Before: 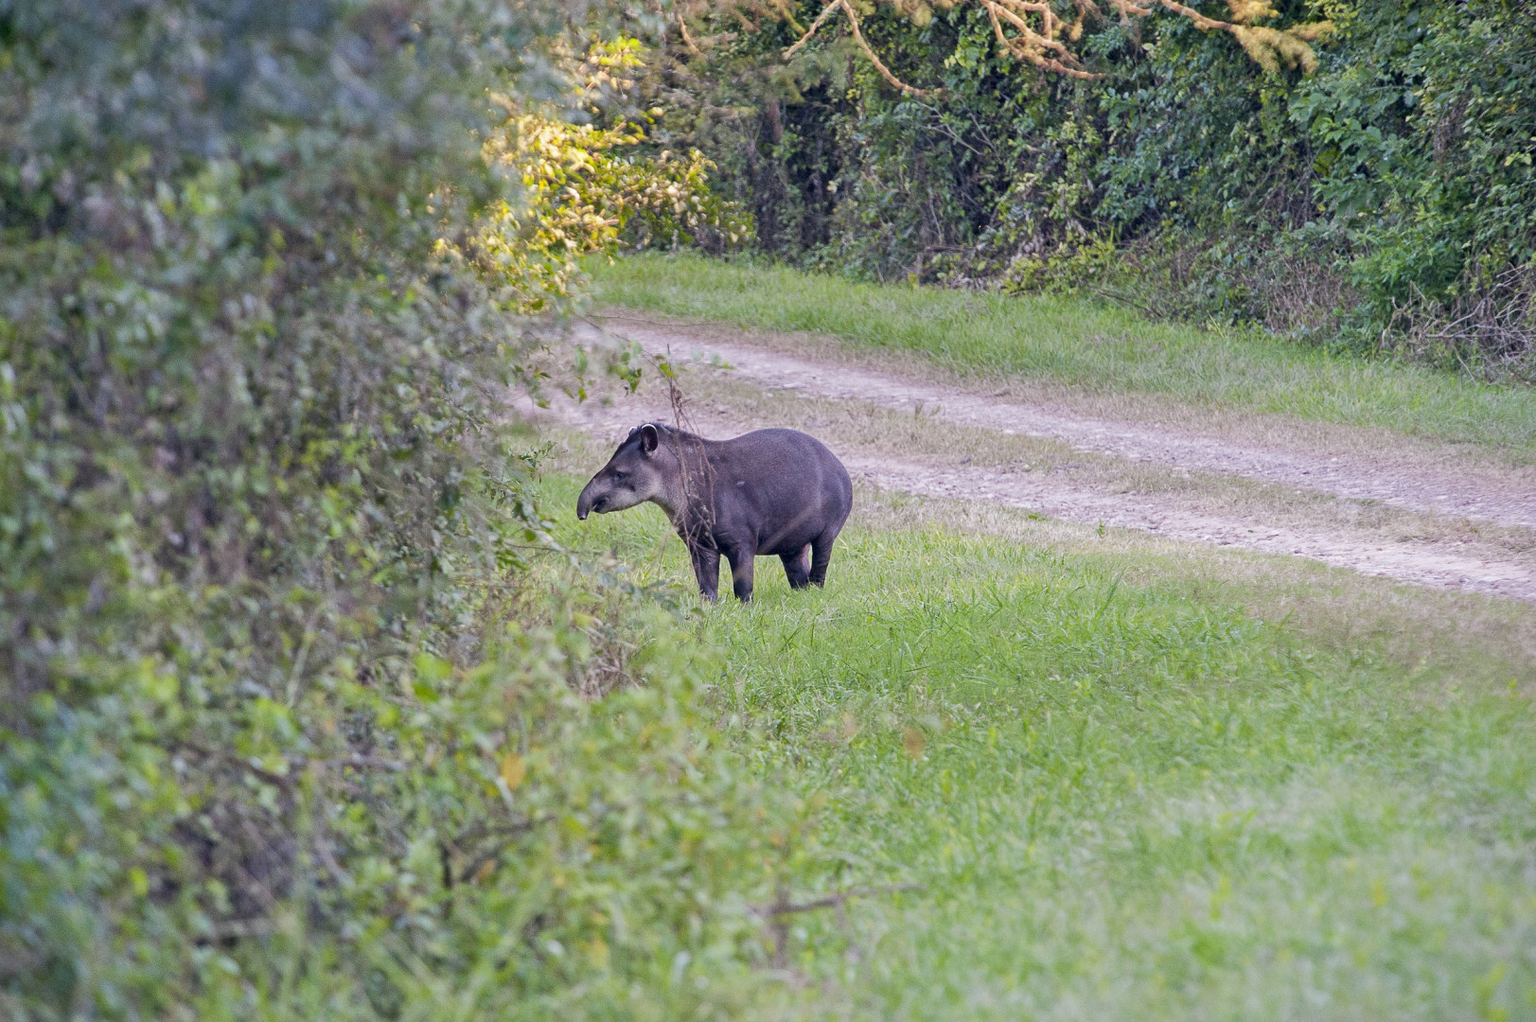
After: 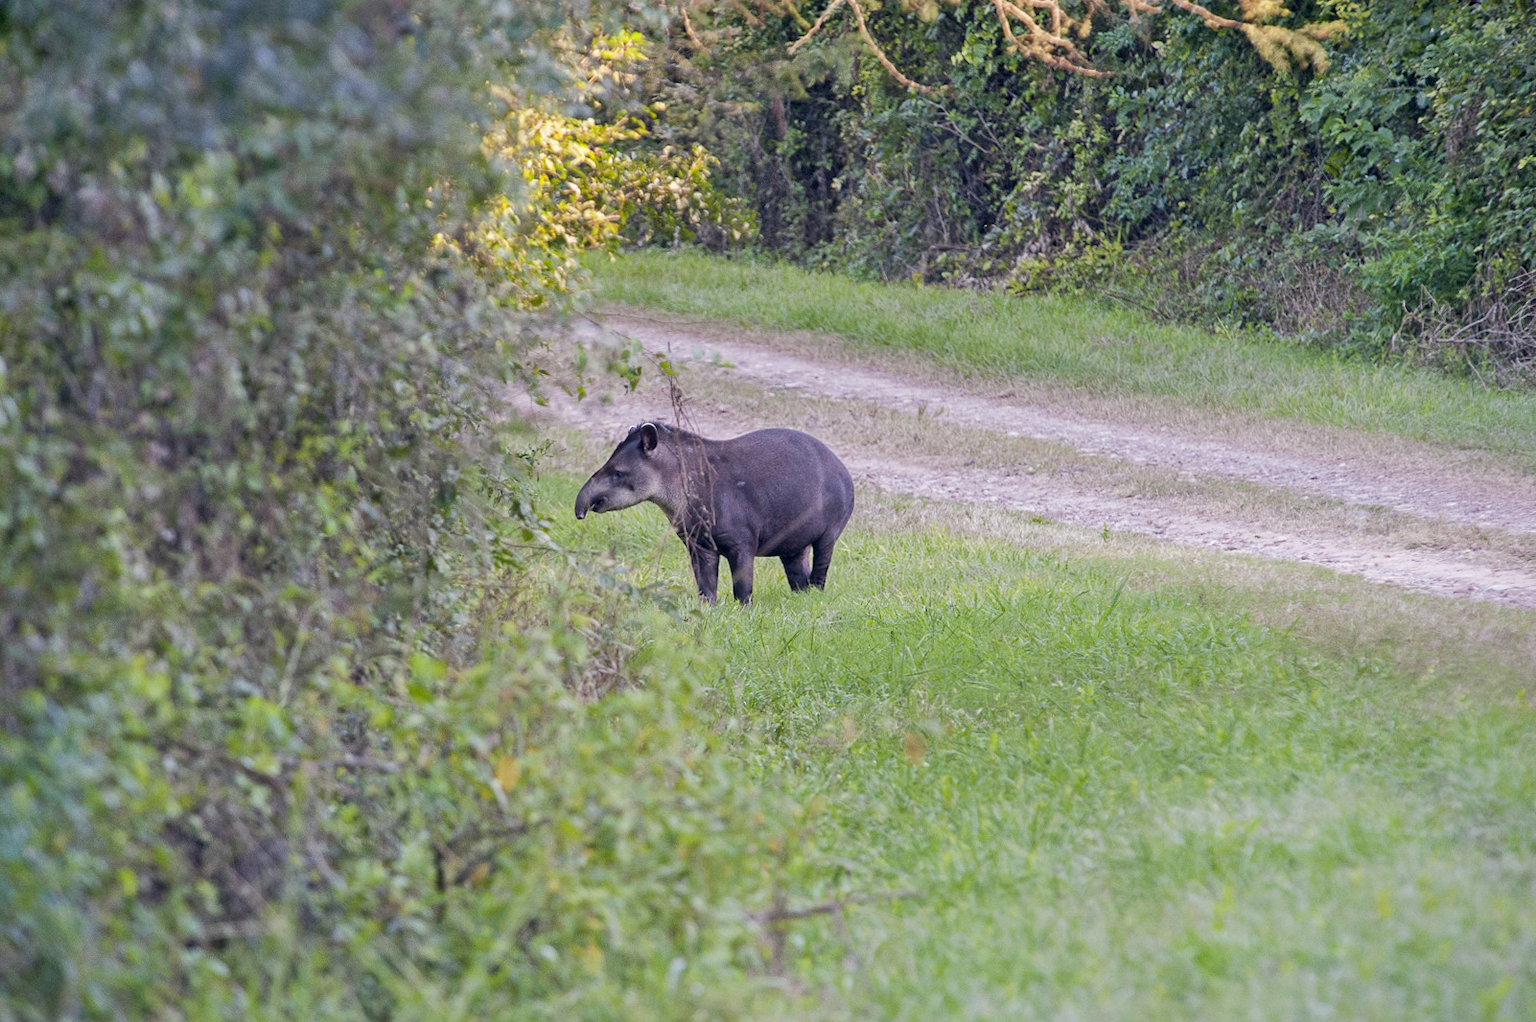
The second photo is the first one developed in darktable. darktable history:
crop and rotate: angle -0.5°
white balance: emerald 1
